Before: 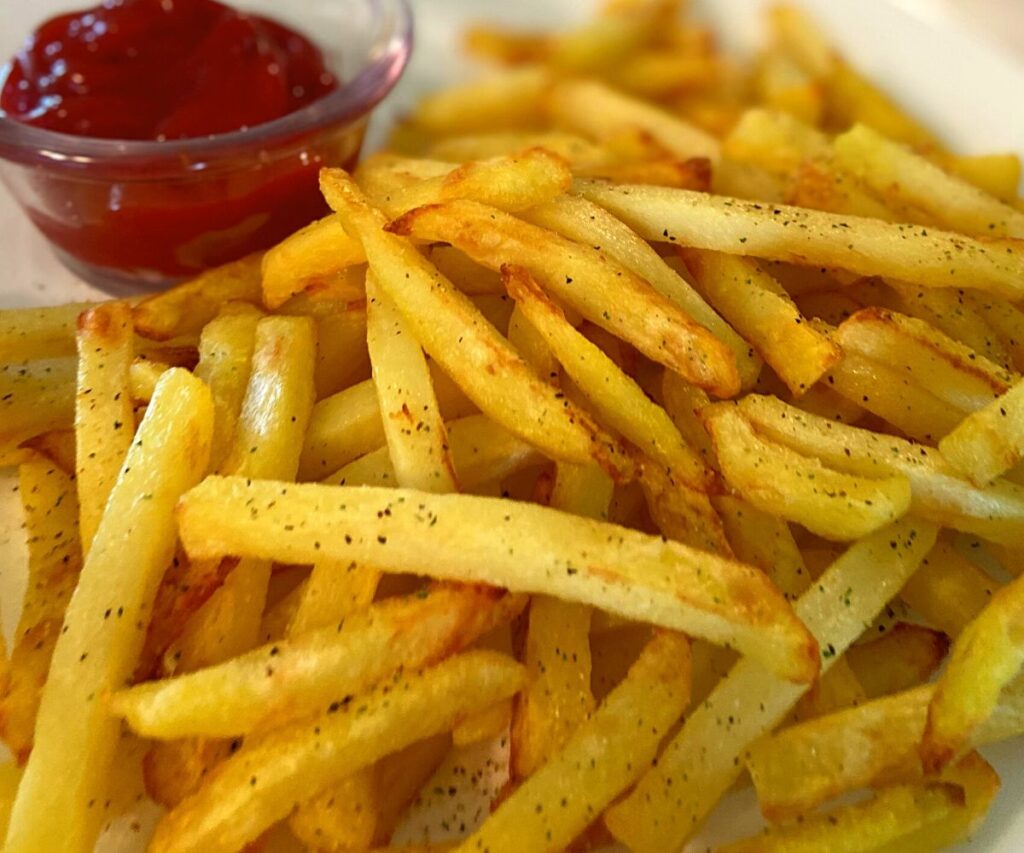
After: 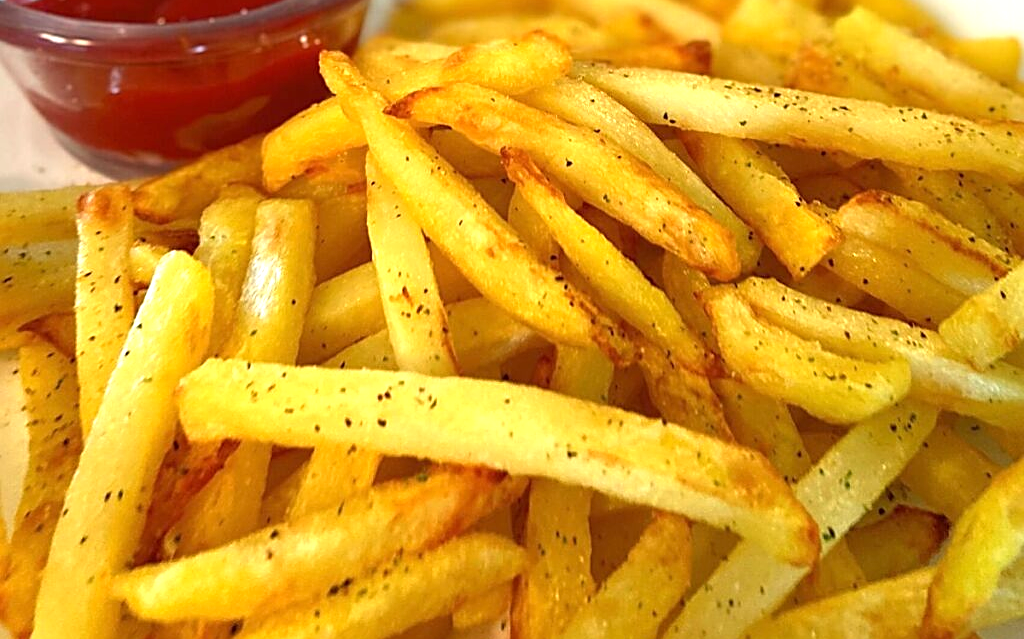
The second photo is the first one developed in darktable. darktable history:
exposure: exposure 0.6 EV, compensate highlight preservation false
crop: top 13.819%, bottom 11.169%
sharpen: on, module defaults
